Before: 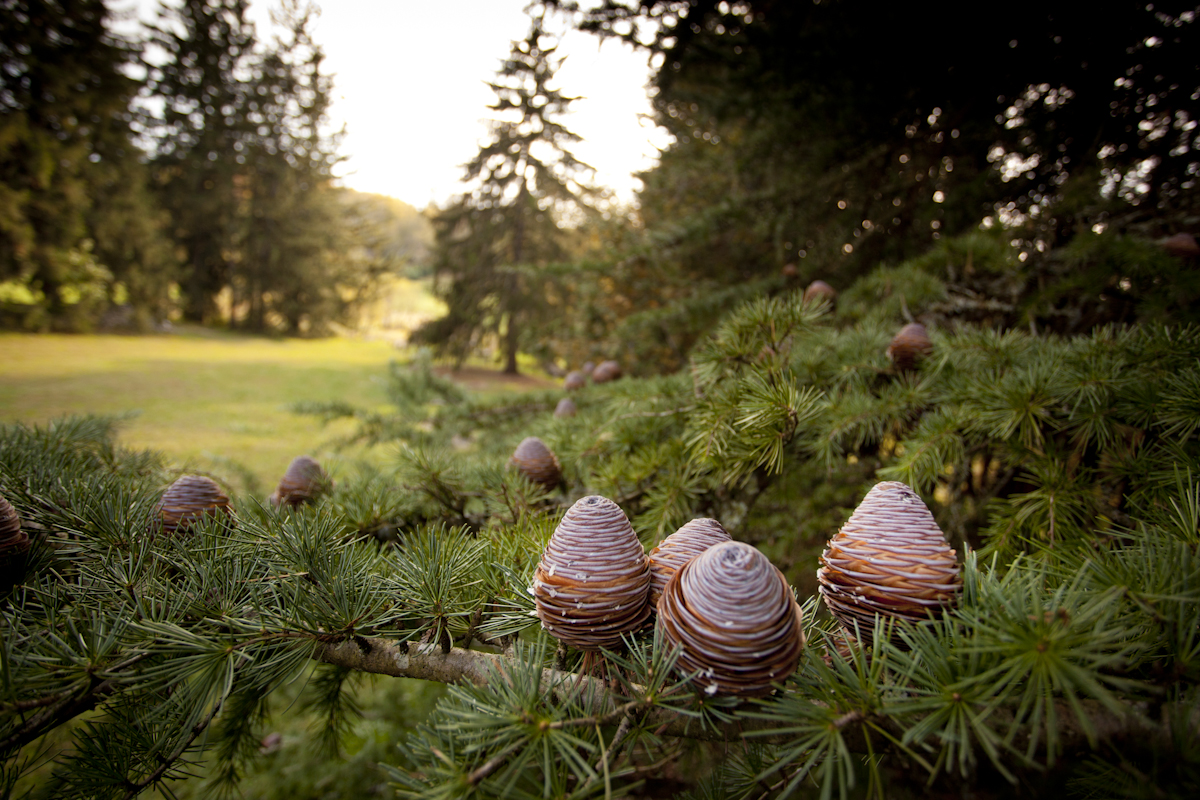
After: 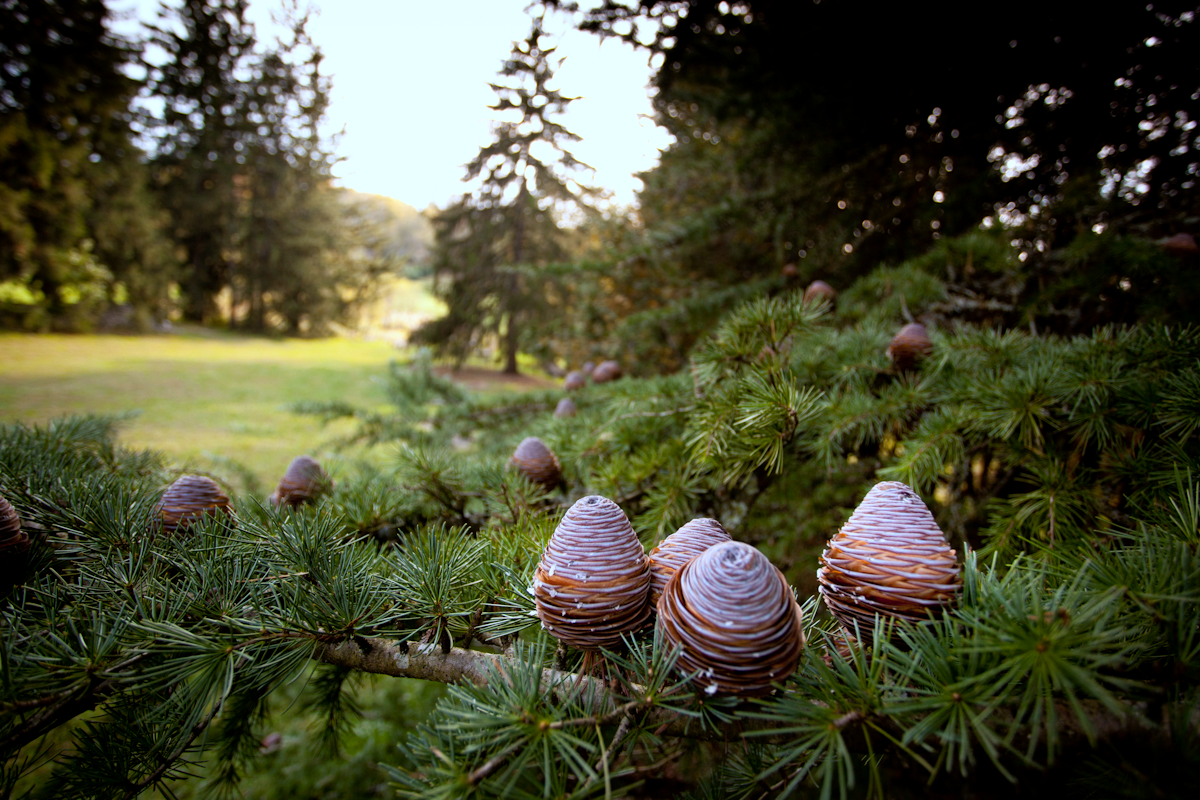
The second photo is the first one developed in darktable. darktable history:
white balance: red 0.948, green 1.02, blue 1.176
rgb curve: curves: ch0 [(0, 0) (0.078, 0.051) (0.929, 0.956) (1, 1)], compensate middle gray true
